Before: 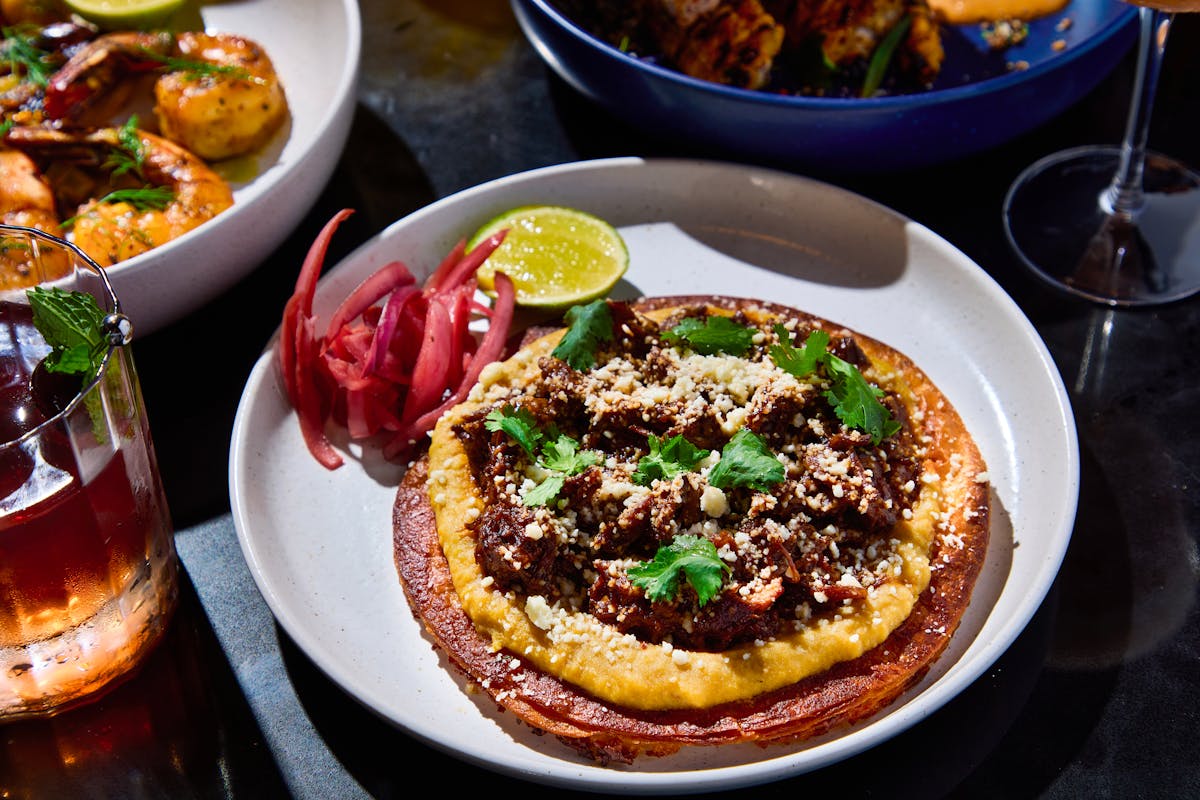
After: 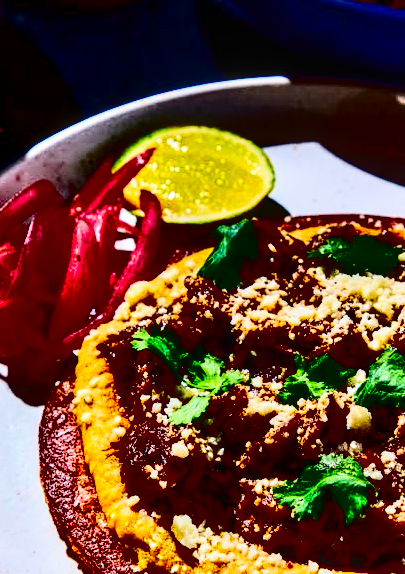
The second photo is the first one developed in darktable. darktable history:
contrast brightness saturation: contrast 0.753, brightness -0.989, saturation 0.997
crop and rotate: left 29.527%, top 10.229%, right 36.649%, bottom 17.962%
local contrast: detail 156%
